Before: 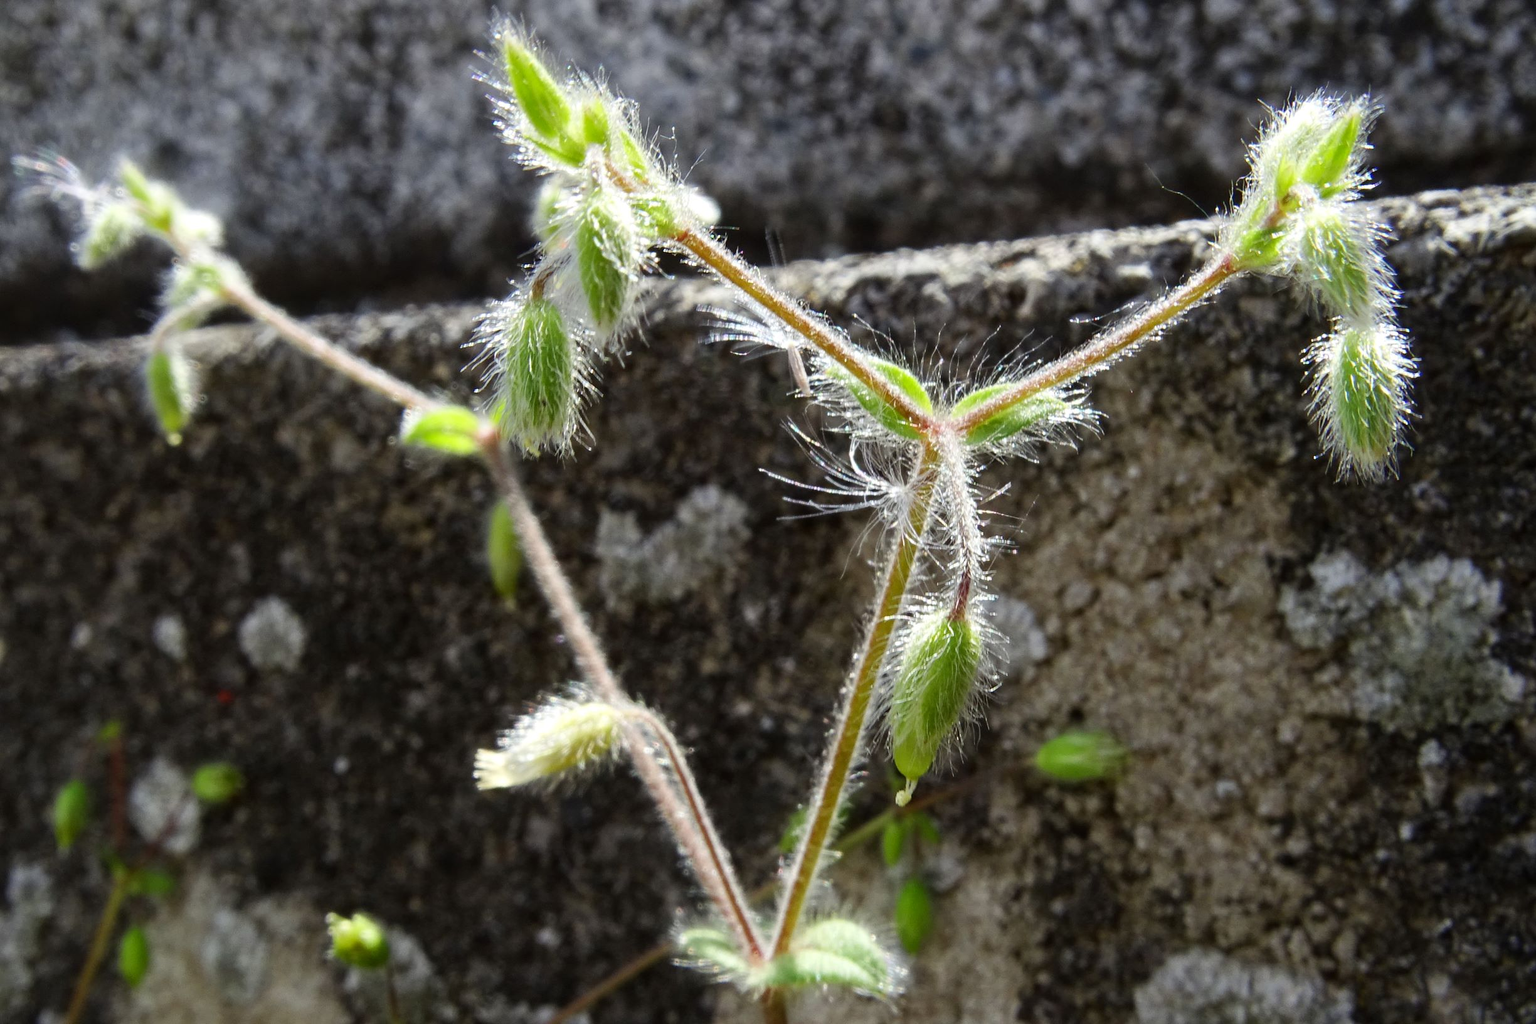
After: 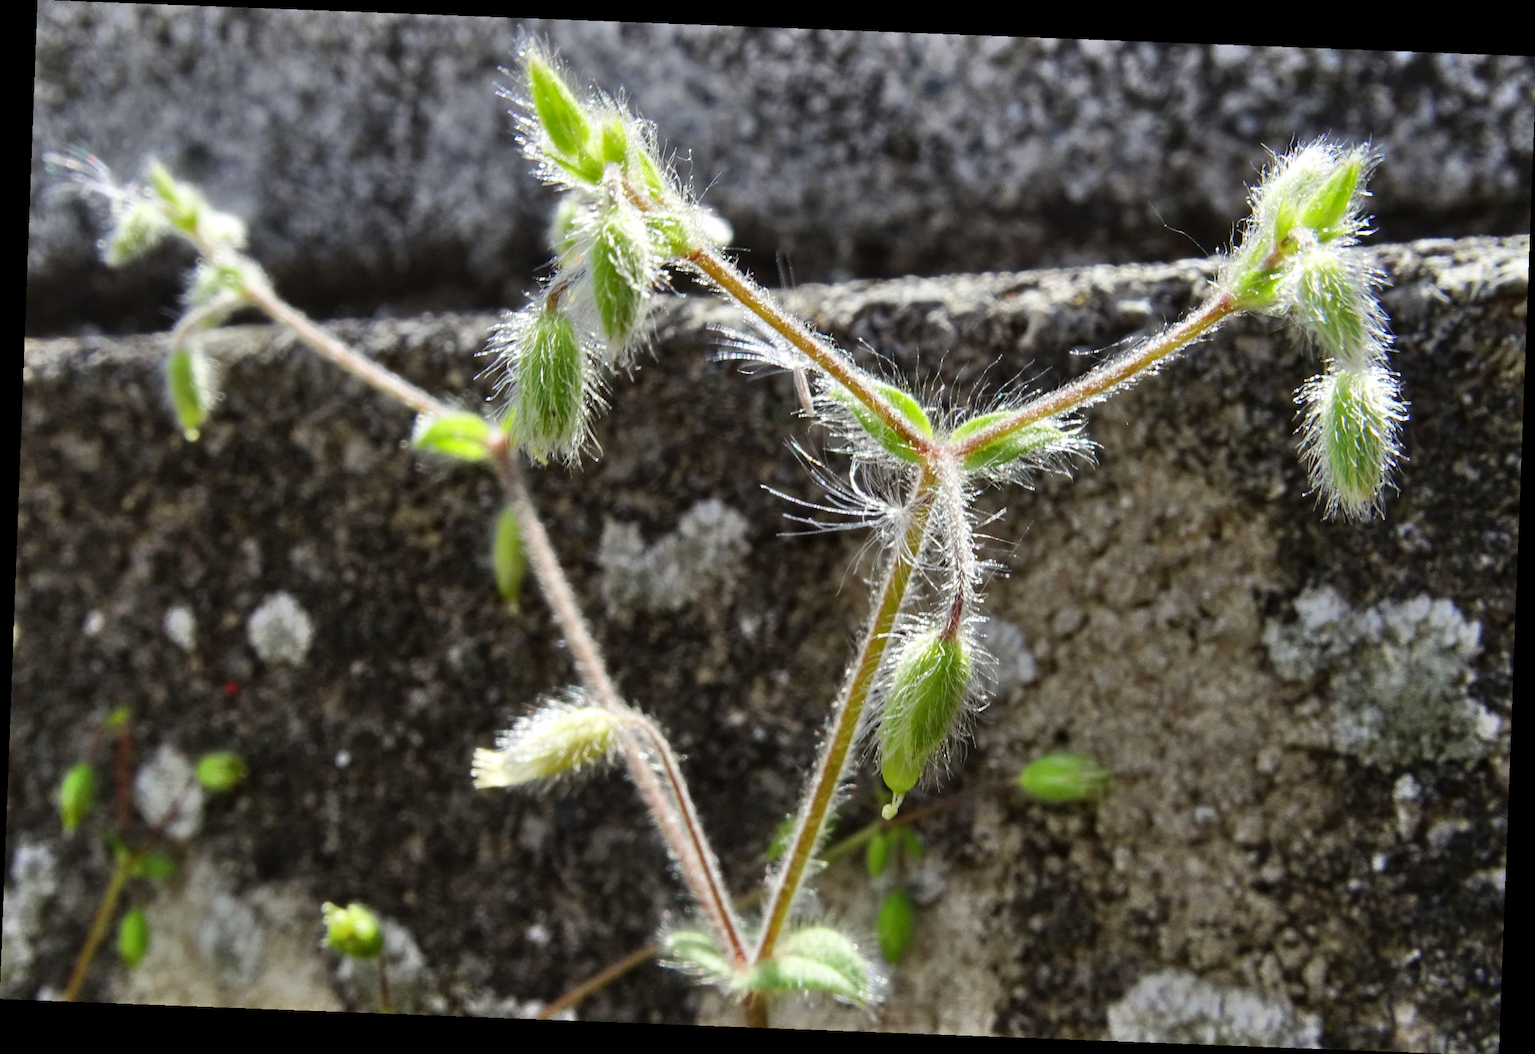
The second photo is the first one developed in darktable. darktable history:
rotate and perspective: rotation 2.17°, automatic cropping off
shadows and highlights: soften with gaussian
